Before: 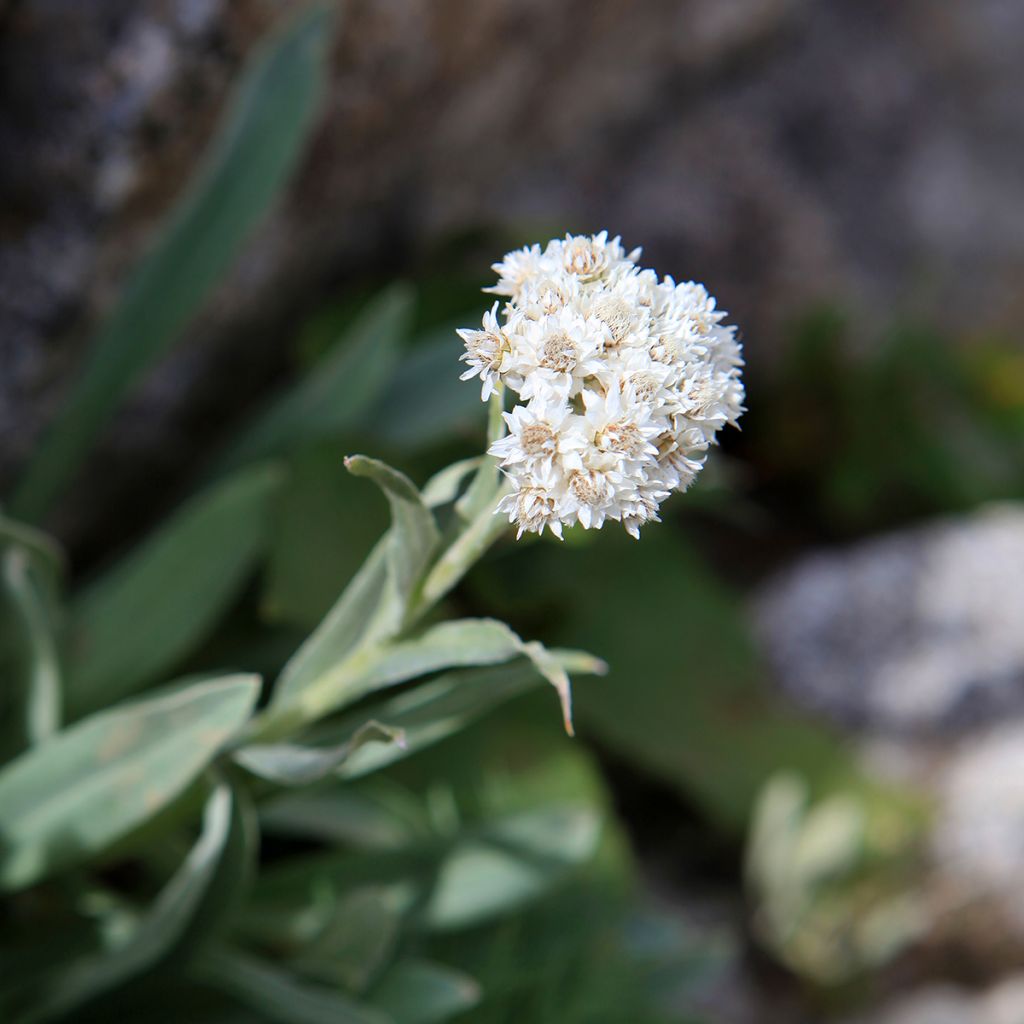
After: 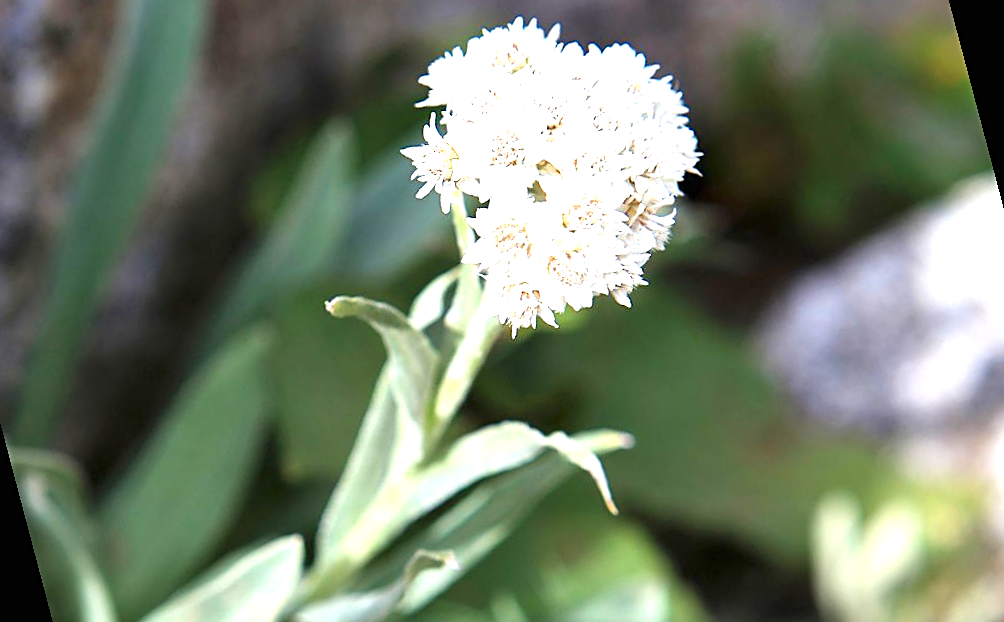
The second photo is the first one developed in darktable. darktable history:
exposure: black level correction 0, exposure 1.45 EV, compensate exposure bias true, compensate highlight preservation false
rotate and perspective: rotation -14.8°, crop left 0.1, crop right 0.903, crop top 0.25, crop bottom 0.748
sharpen: on, module defaults
